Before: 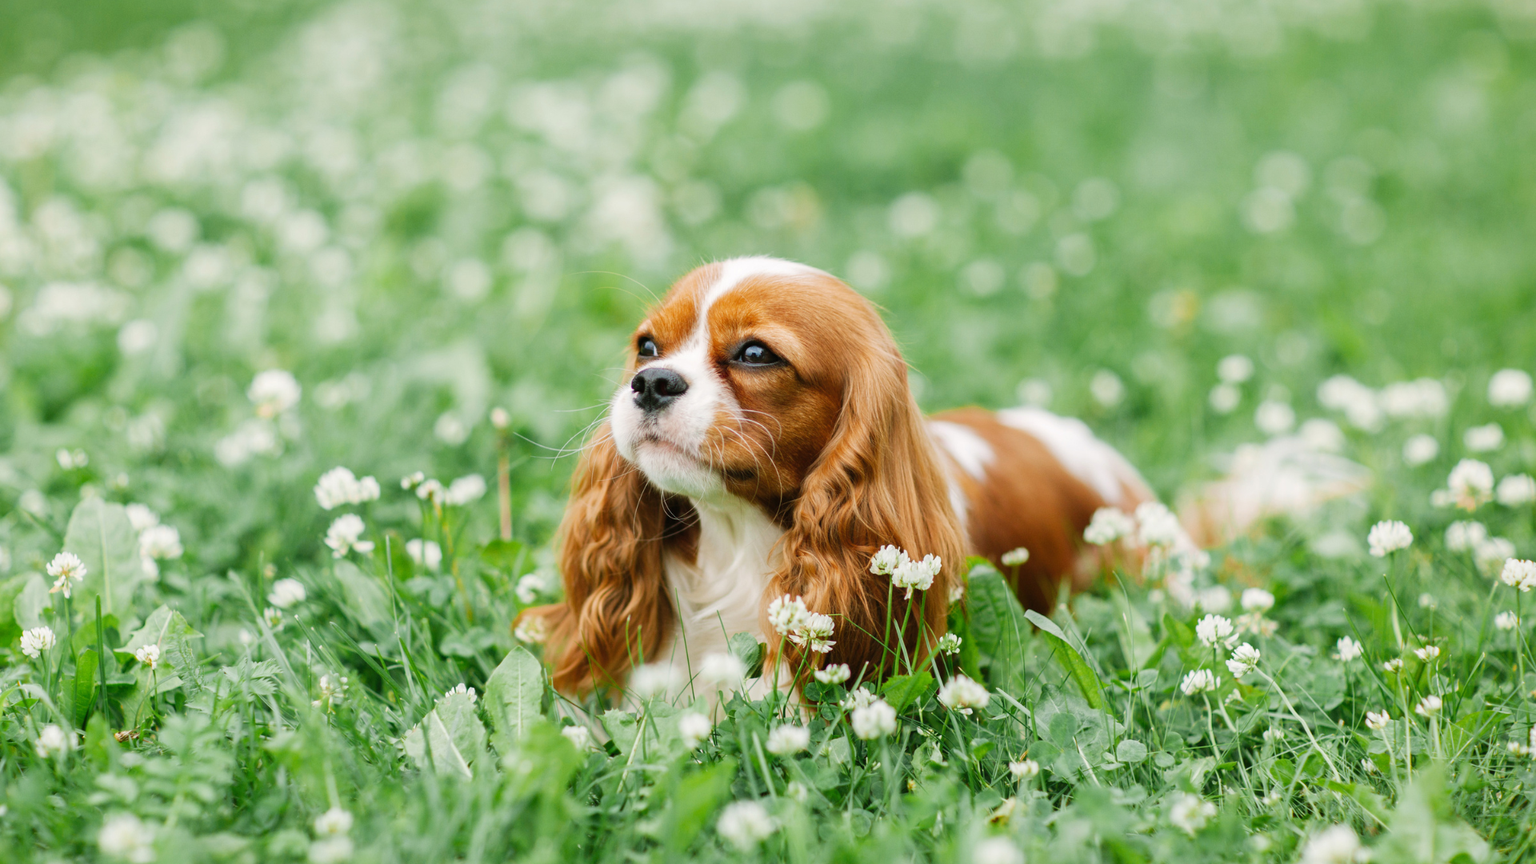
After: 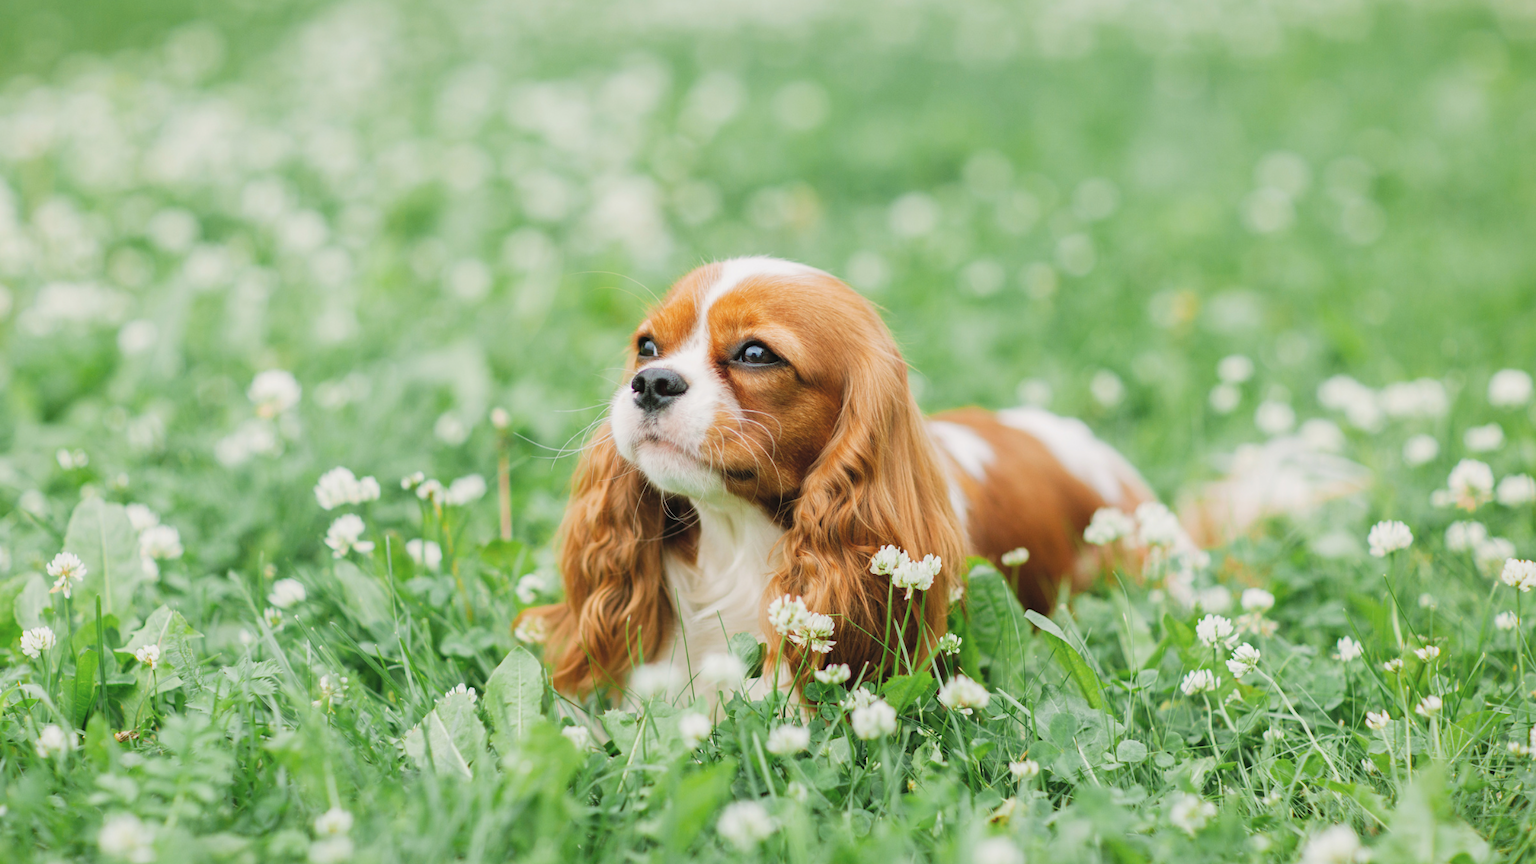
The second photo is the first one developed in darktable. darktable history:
exposure: exposure -0.21 EV, compensate highlight preservation false
contrast brightness saturation: brightness 0.15
